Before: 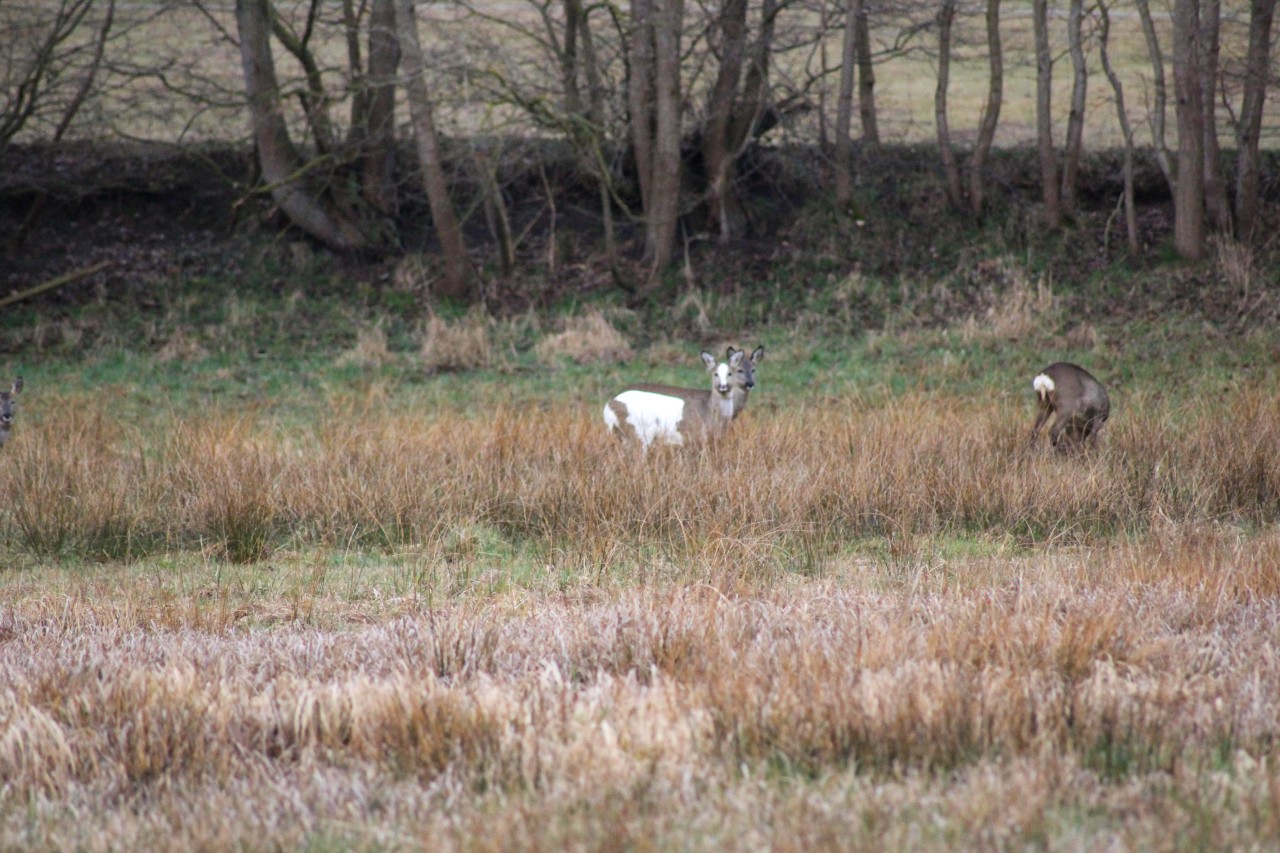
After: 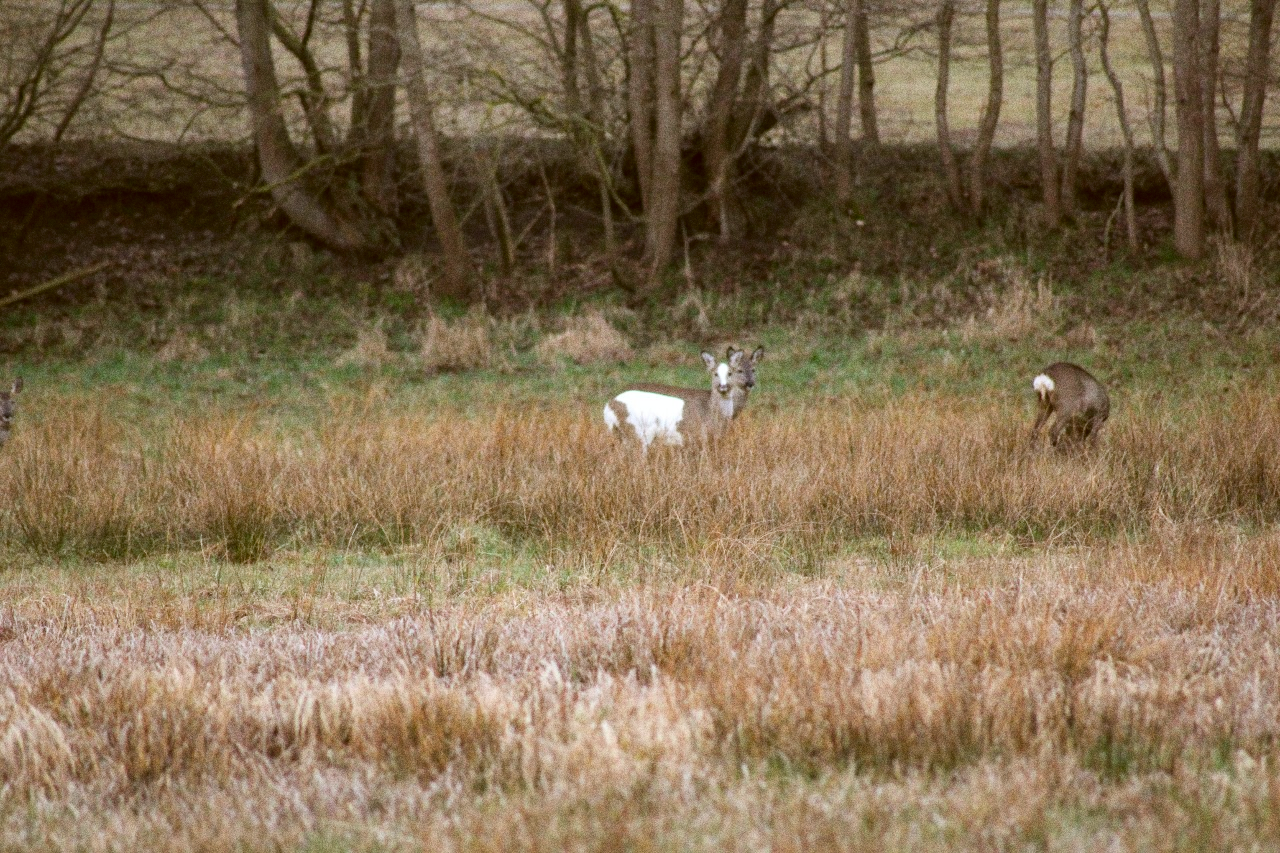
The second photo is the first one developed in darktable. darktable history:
white balance: emerald 1
color correction: highlights a* -0.482, highlights b* 0.161, shadows a* 4.66, shadows b* 20.72
grain: coarseness 0.09 ISO, strength 40%
